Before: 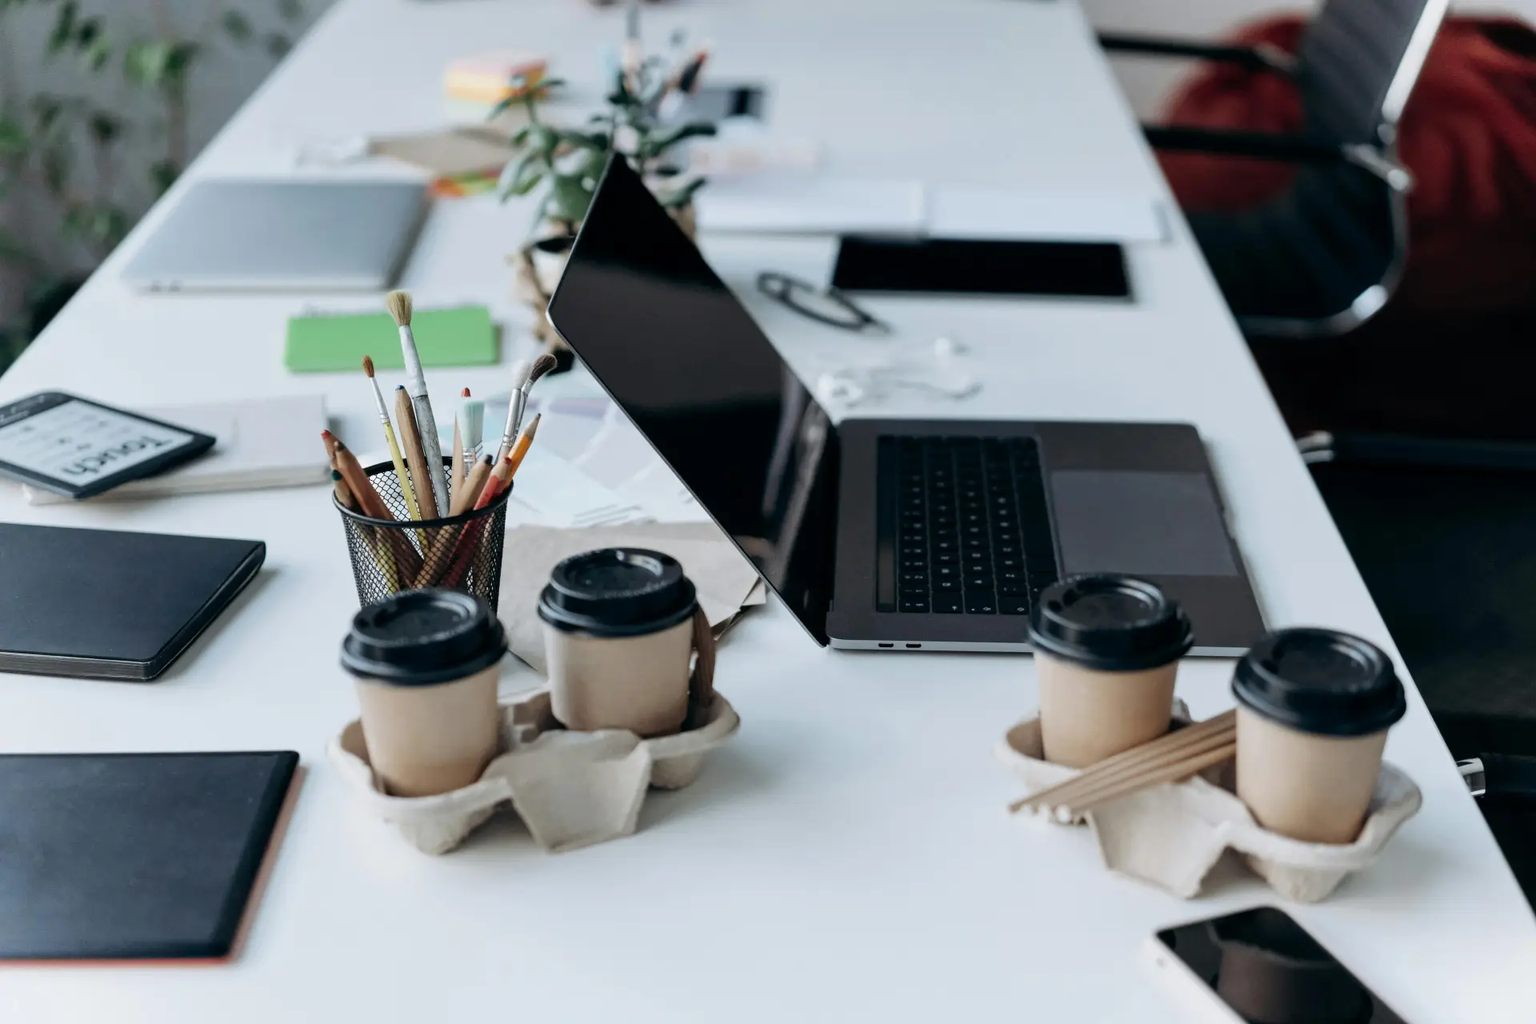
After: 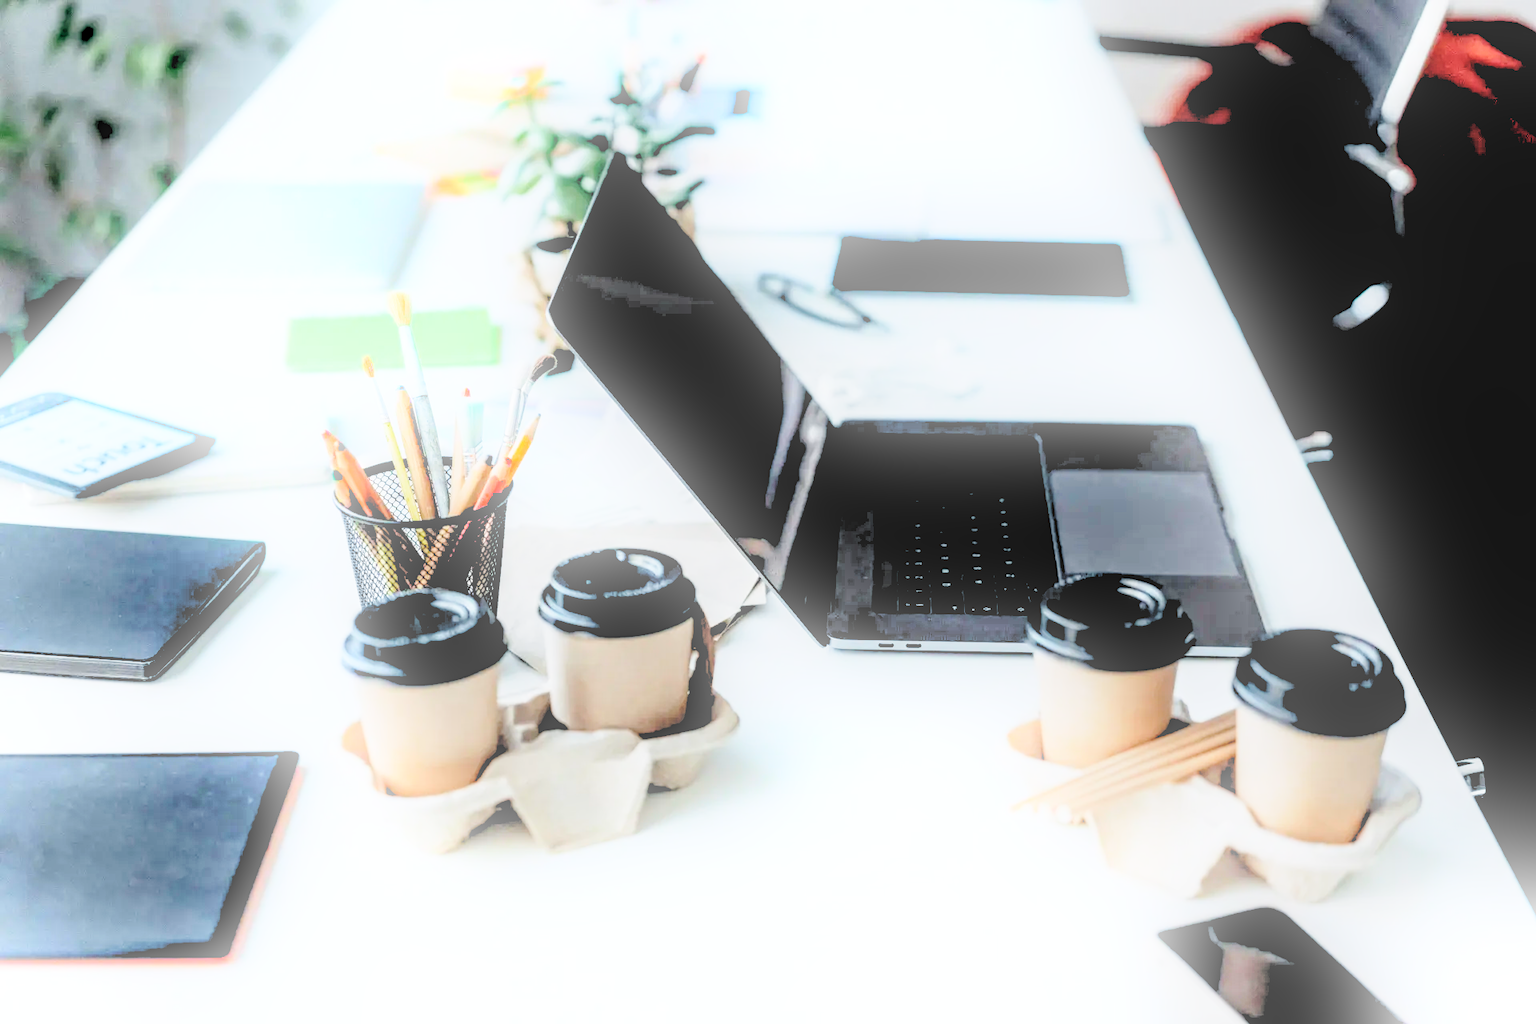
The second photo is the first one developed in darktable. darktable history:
rgb levels: levels [[0.027, 0.429, 0.996], [0, 0.5, 1], [0, 0.5, 1]]
exposure: black level correction 0.001, exposure 0.014 EV, compensate highlight preservation false
bloom: size 16%, threshold 98%, strength 20%
local contrast: on, module defaults
base curve: curves: ch0 [(0, 0) (0.028, 0.03) (0.121, 0.232) (0.46, 0.748) (0.859, 0.968) (1, 1)], preserve colors none
